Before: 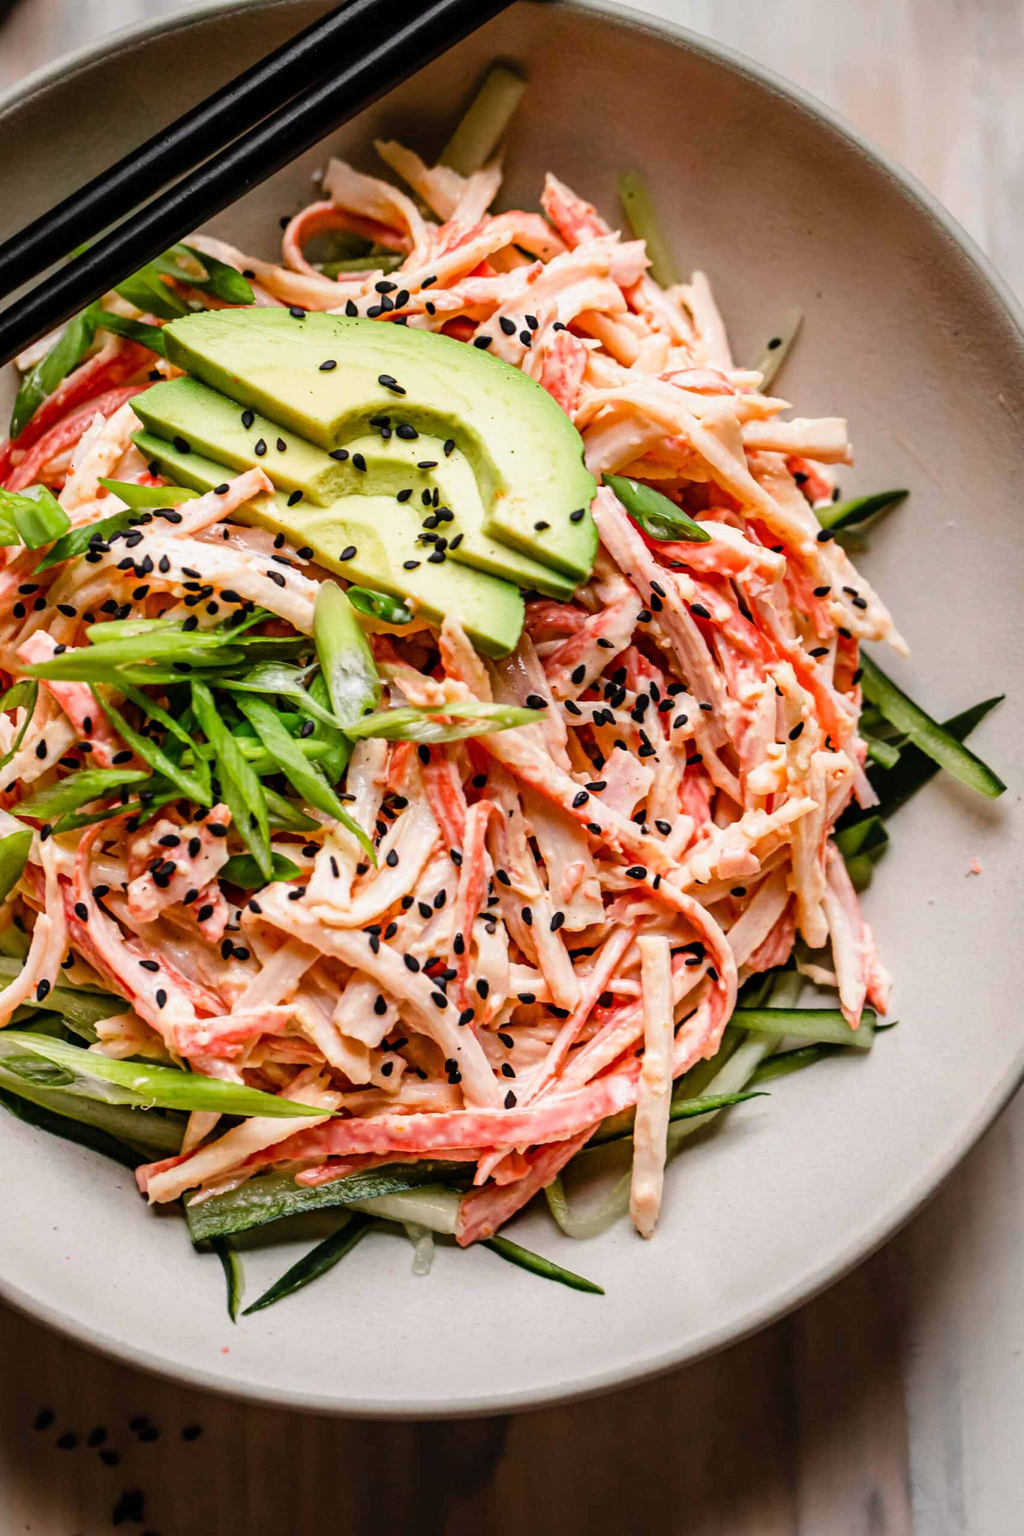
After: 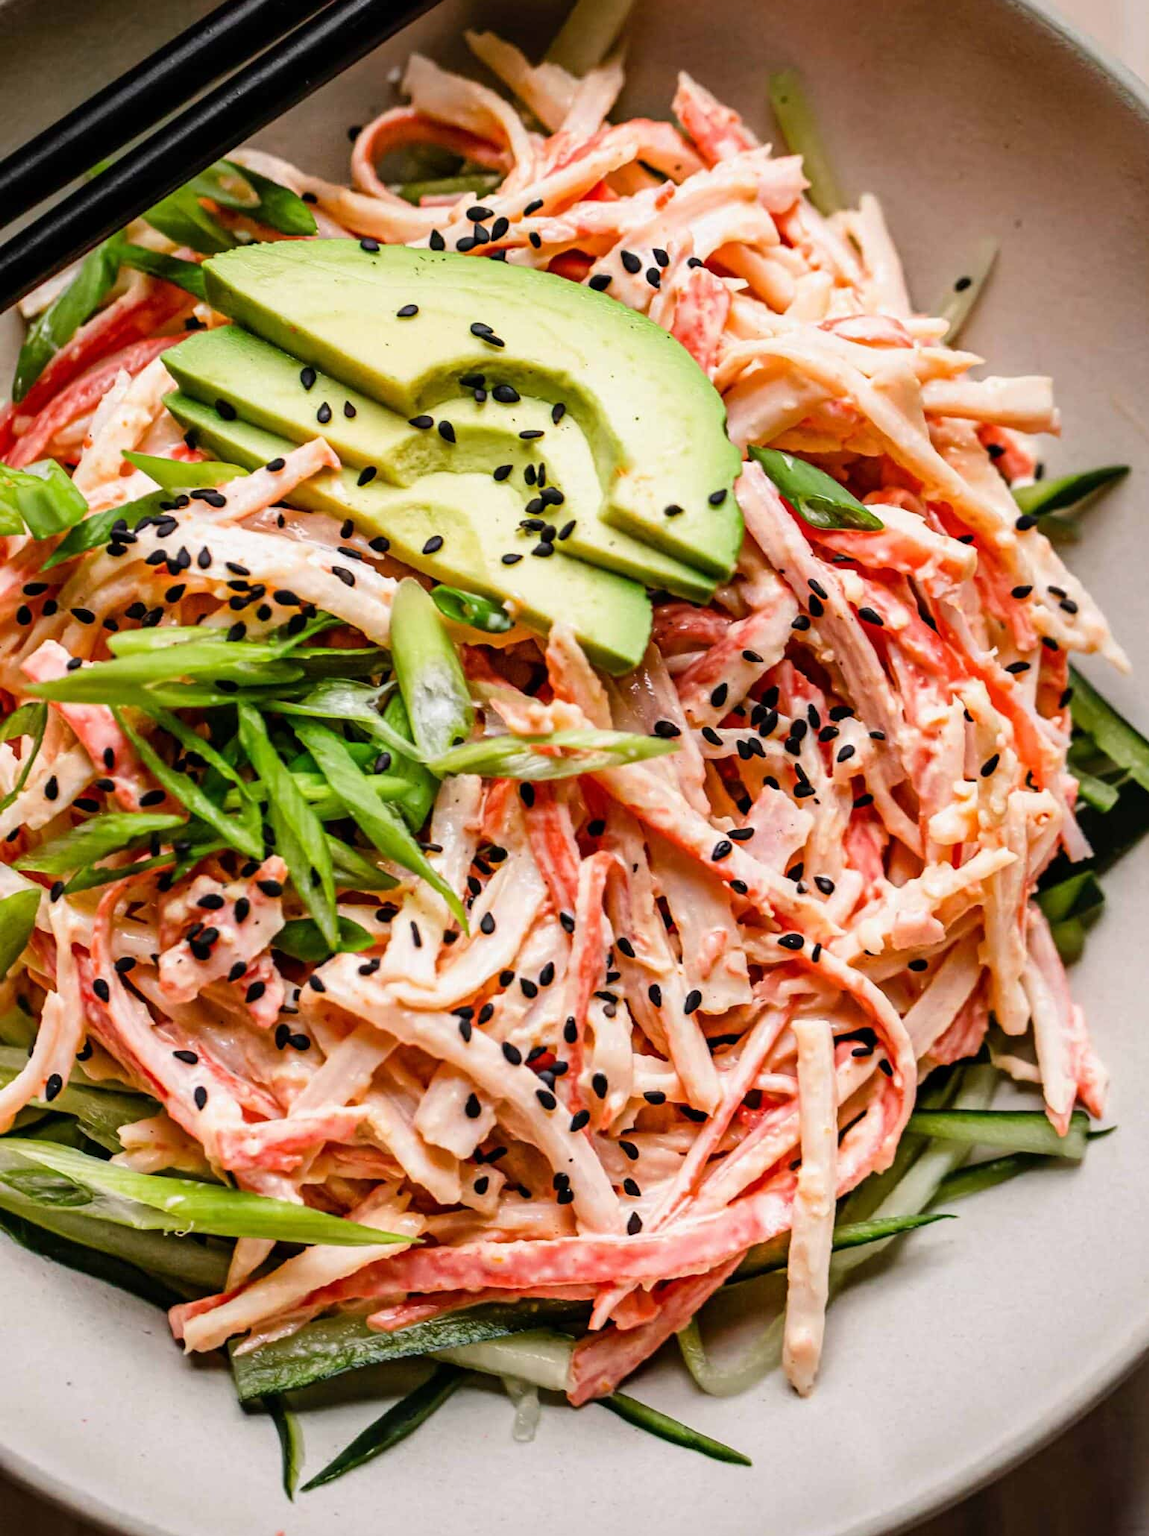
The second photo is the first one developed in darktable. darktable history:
crop: top 7.51%, right 9.718%, bottom 11.988%
